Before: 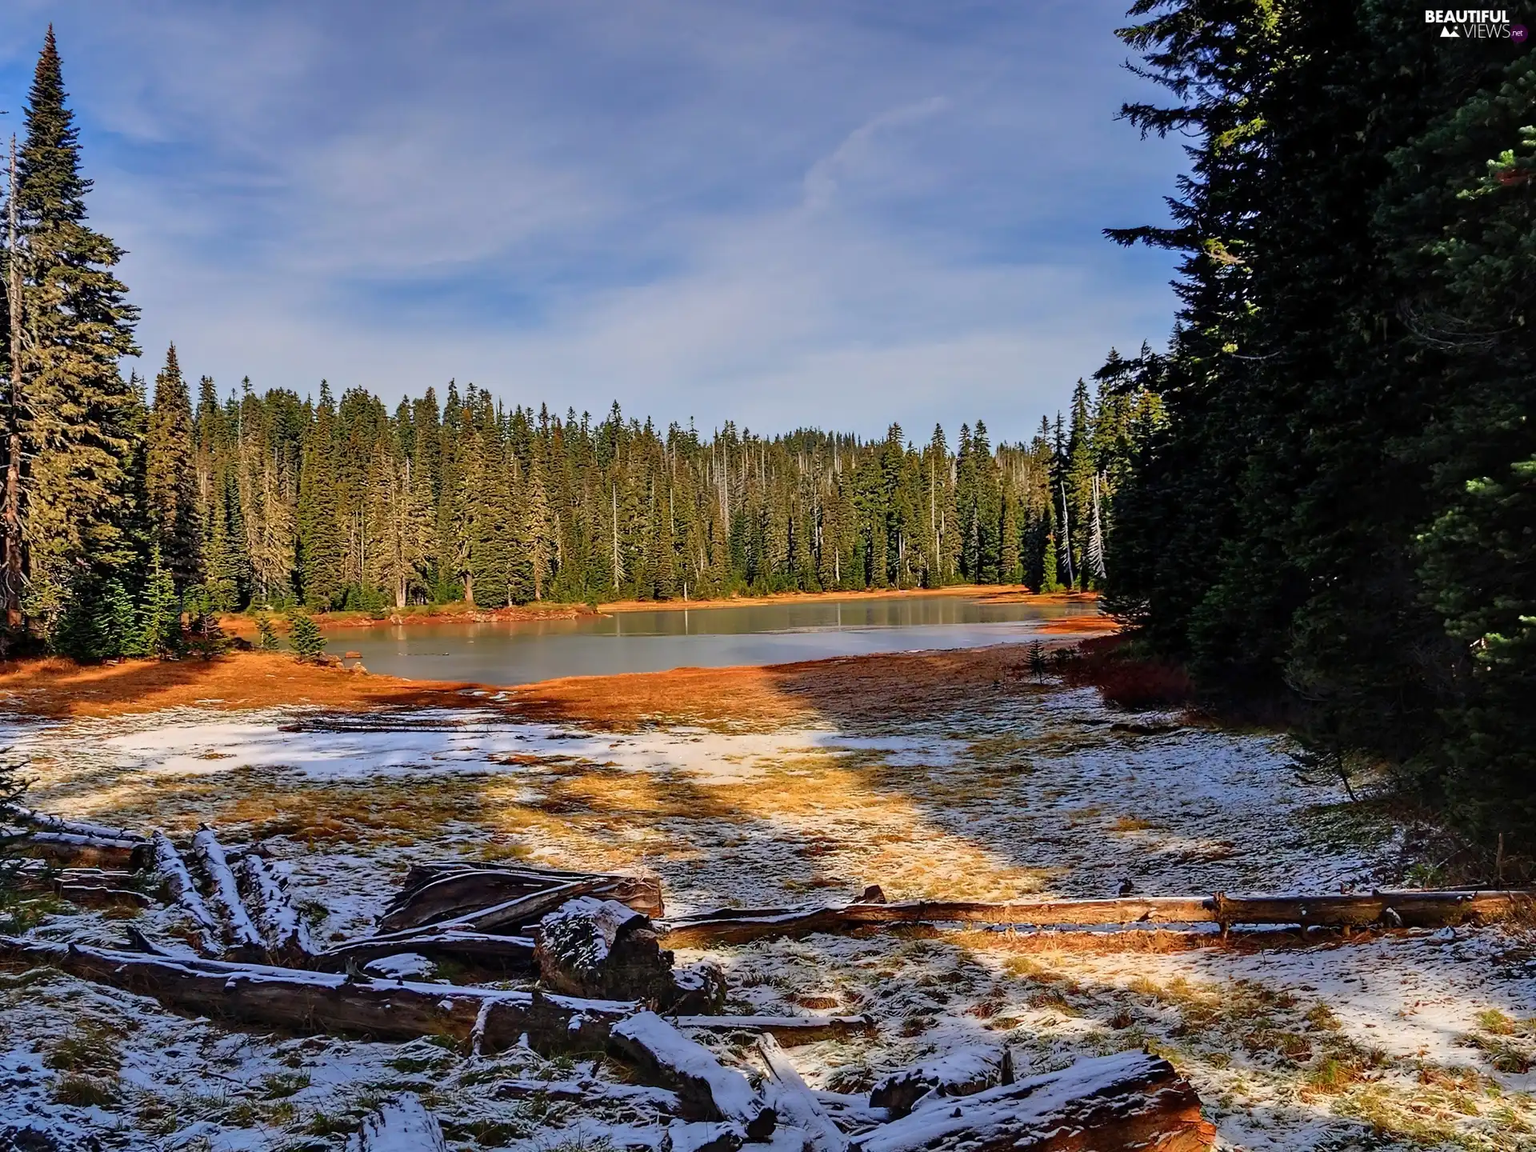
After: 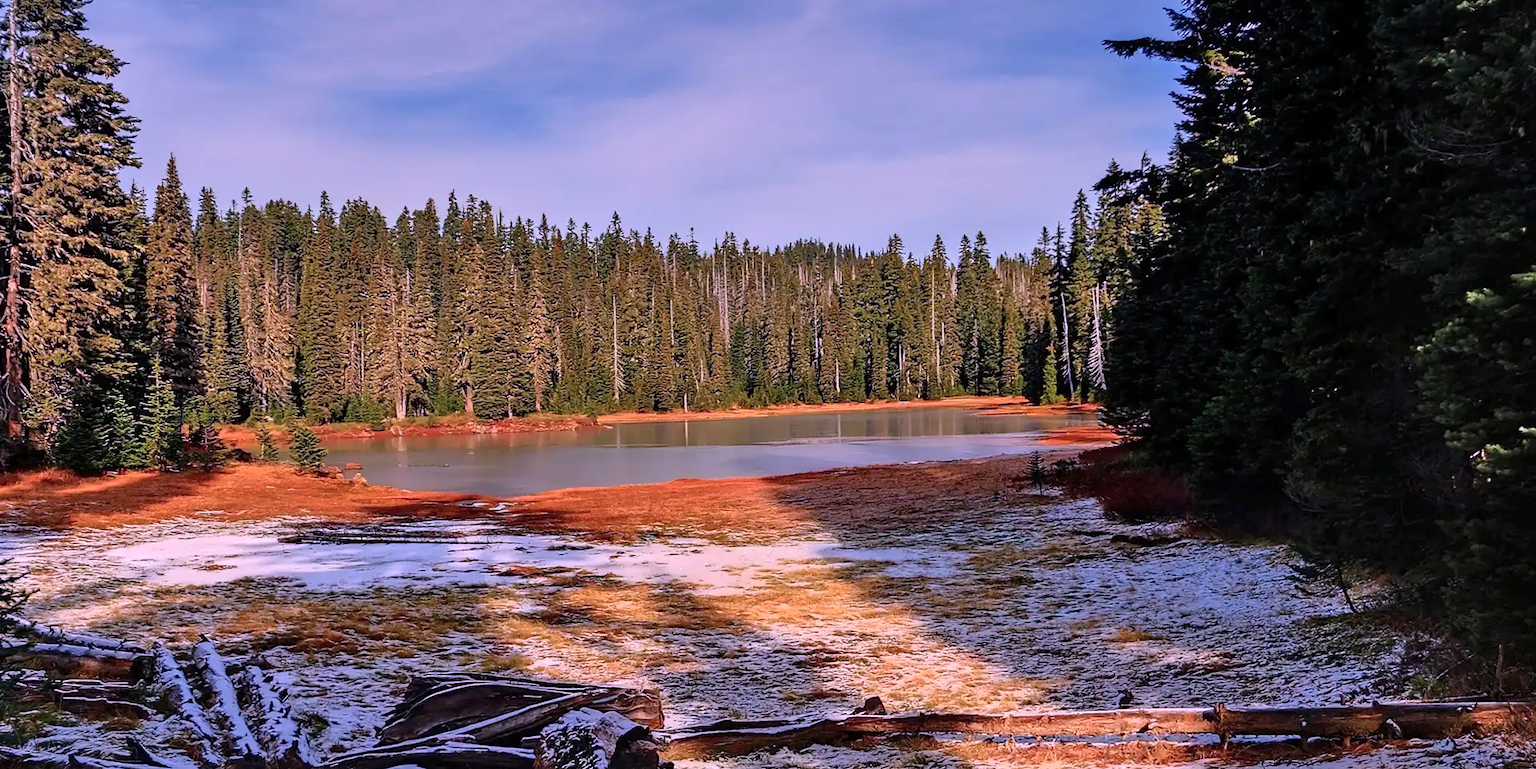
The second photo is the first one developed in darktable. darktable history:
color correction: highlights a* 15.7, highlights b* -20.68
crop: top 16.44%, bottom 16.751%
